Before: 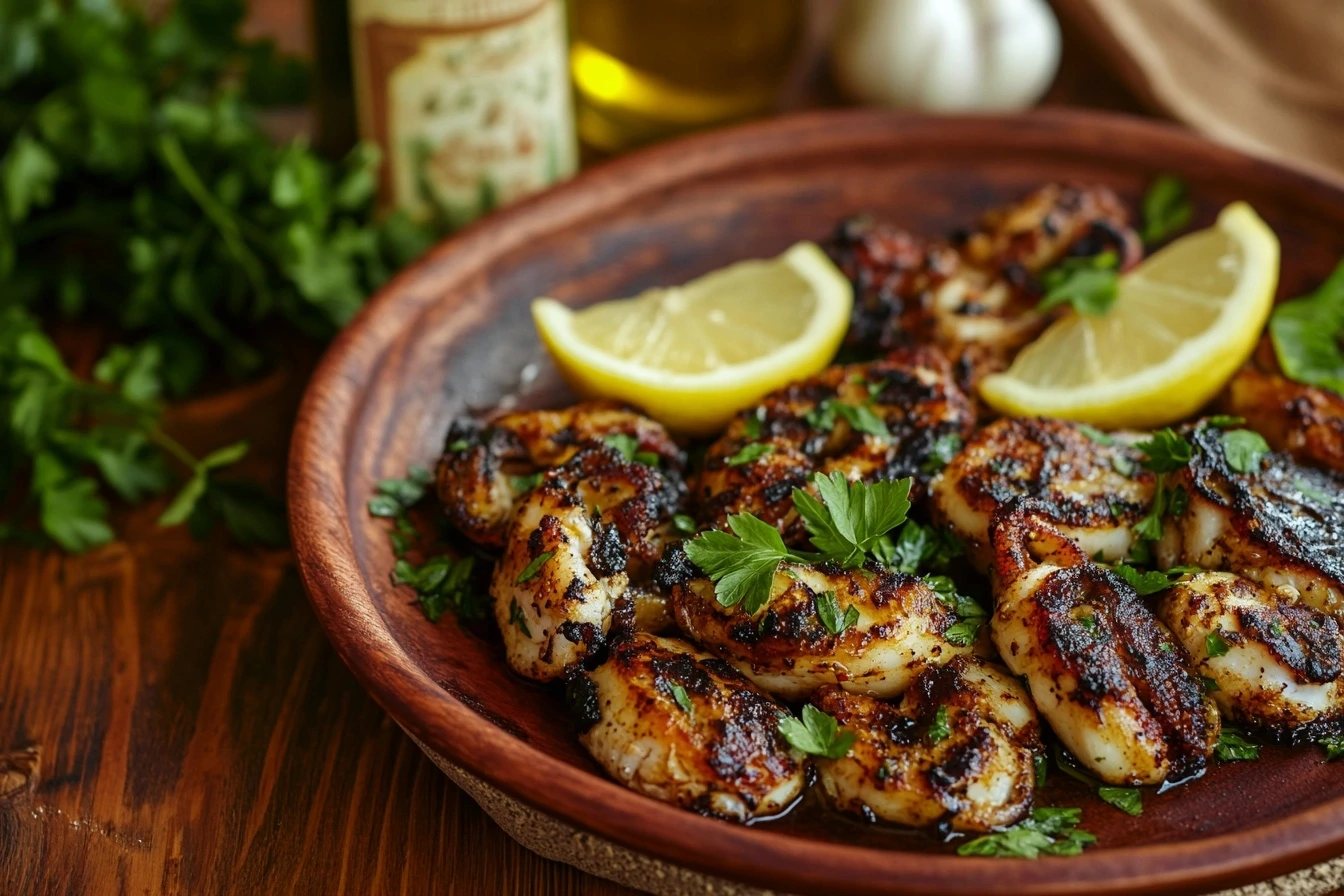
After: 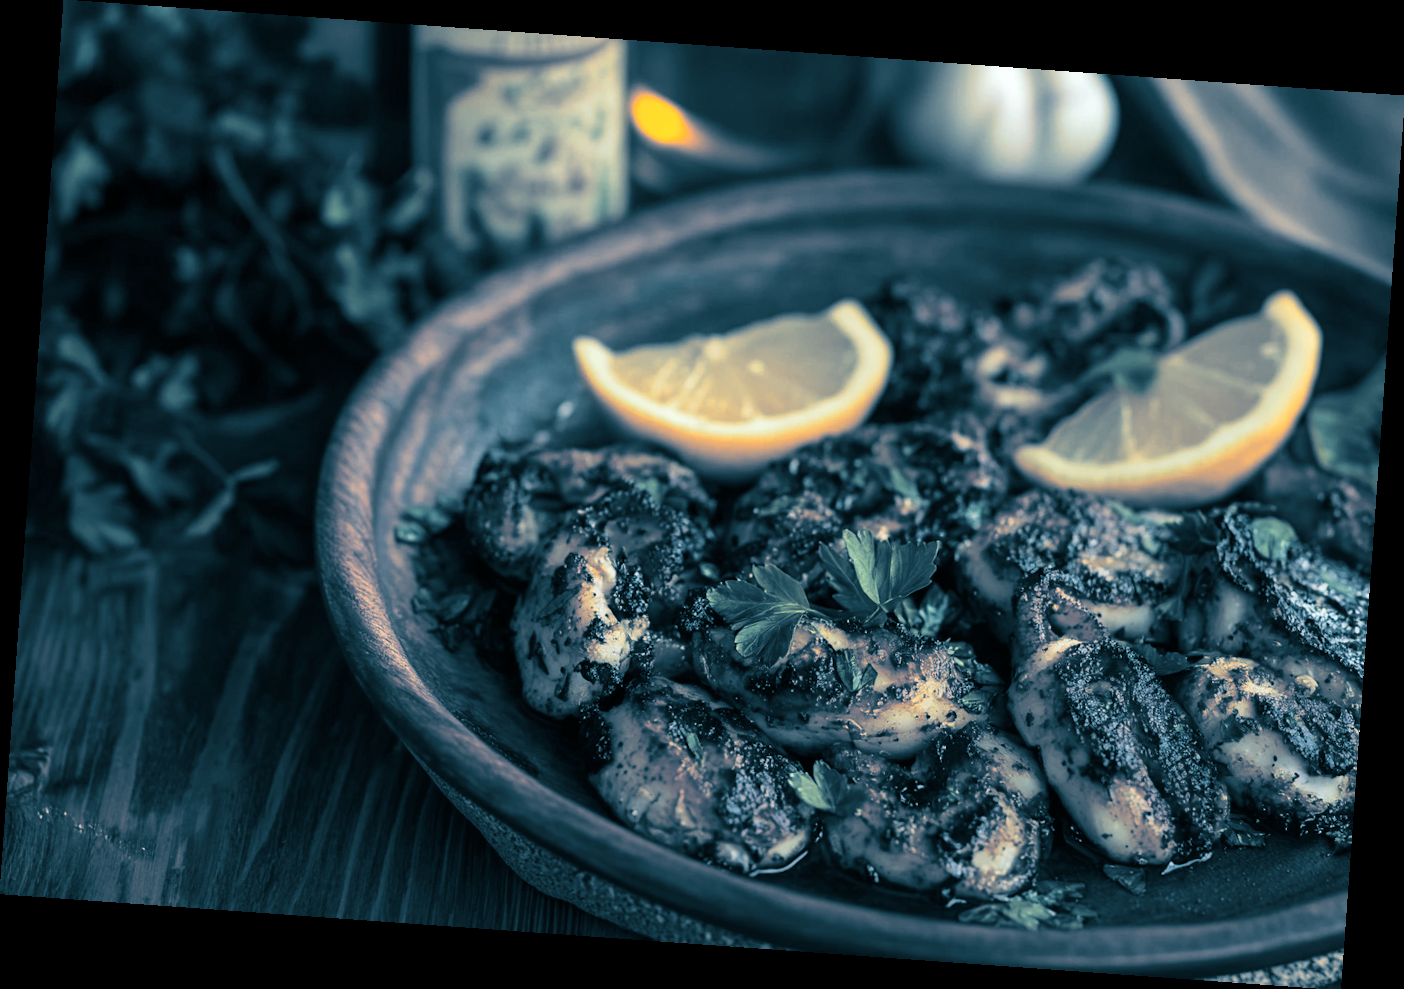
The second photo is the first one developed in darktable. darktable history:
split-toning: shadows › hue 212.4°, balance -70
rotate and perspective: rotation 4.1°, automatic cropping off
color zones: curves: ch2 [(0, 0.5) (0.143, 0.5) (0.286, 0.416) (0.429, 0.5) (0.571, 0.5) (0.714, 0.5) (0.857, 0.5) (1, 0.5)]
